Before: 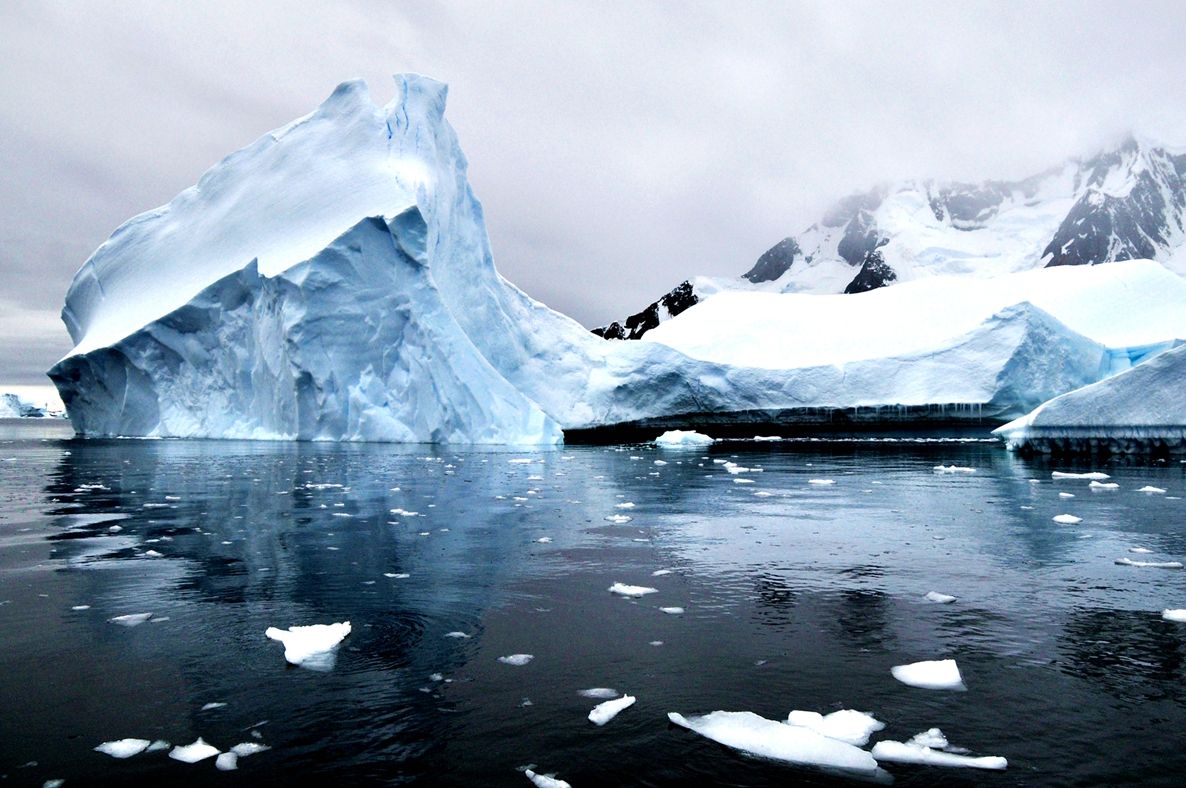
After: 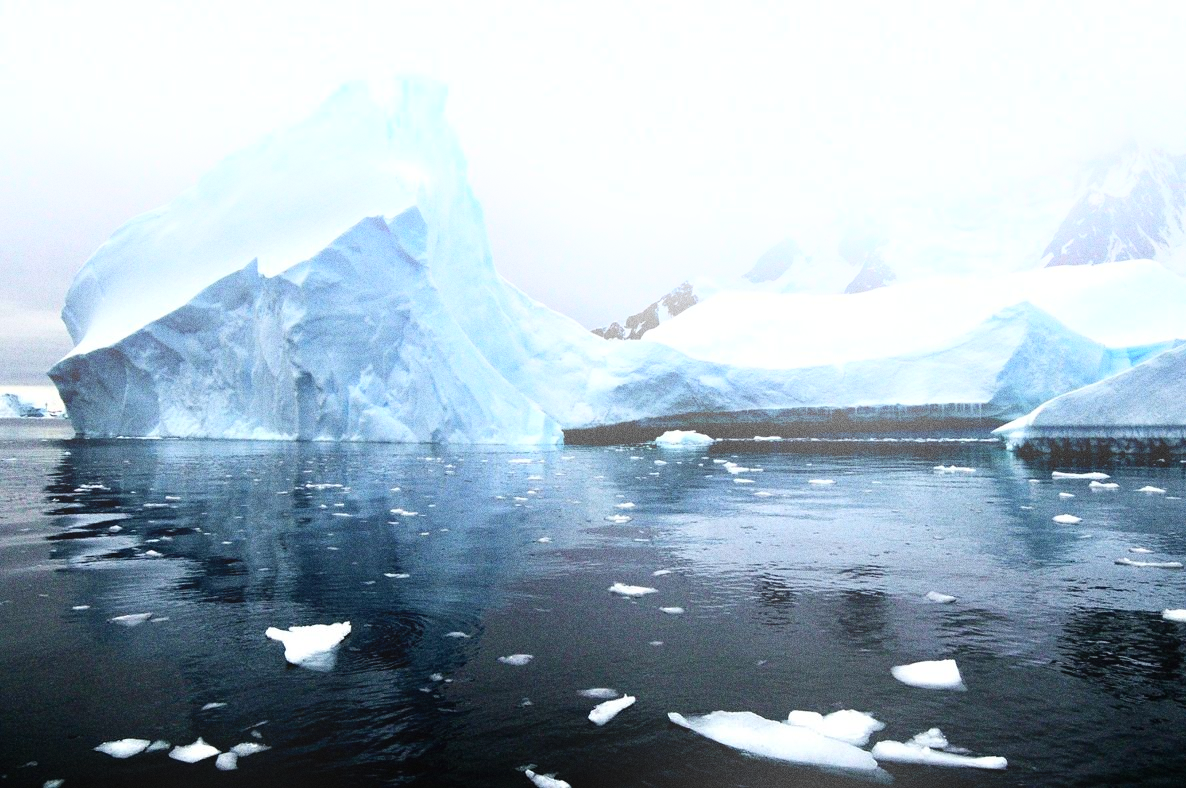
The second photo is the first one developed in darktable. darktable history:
grain: coarseness 0.09 ISO, strength 40%
bloom: on, module defaults
